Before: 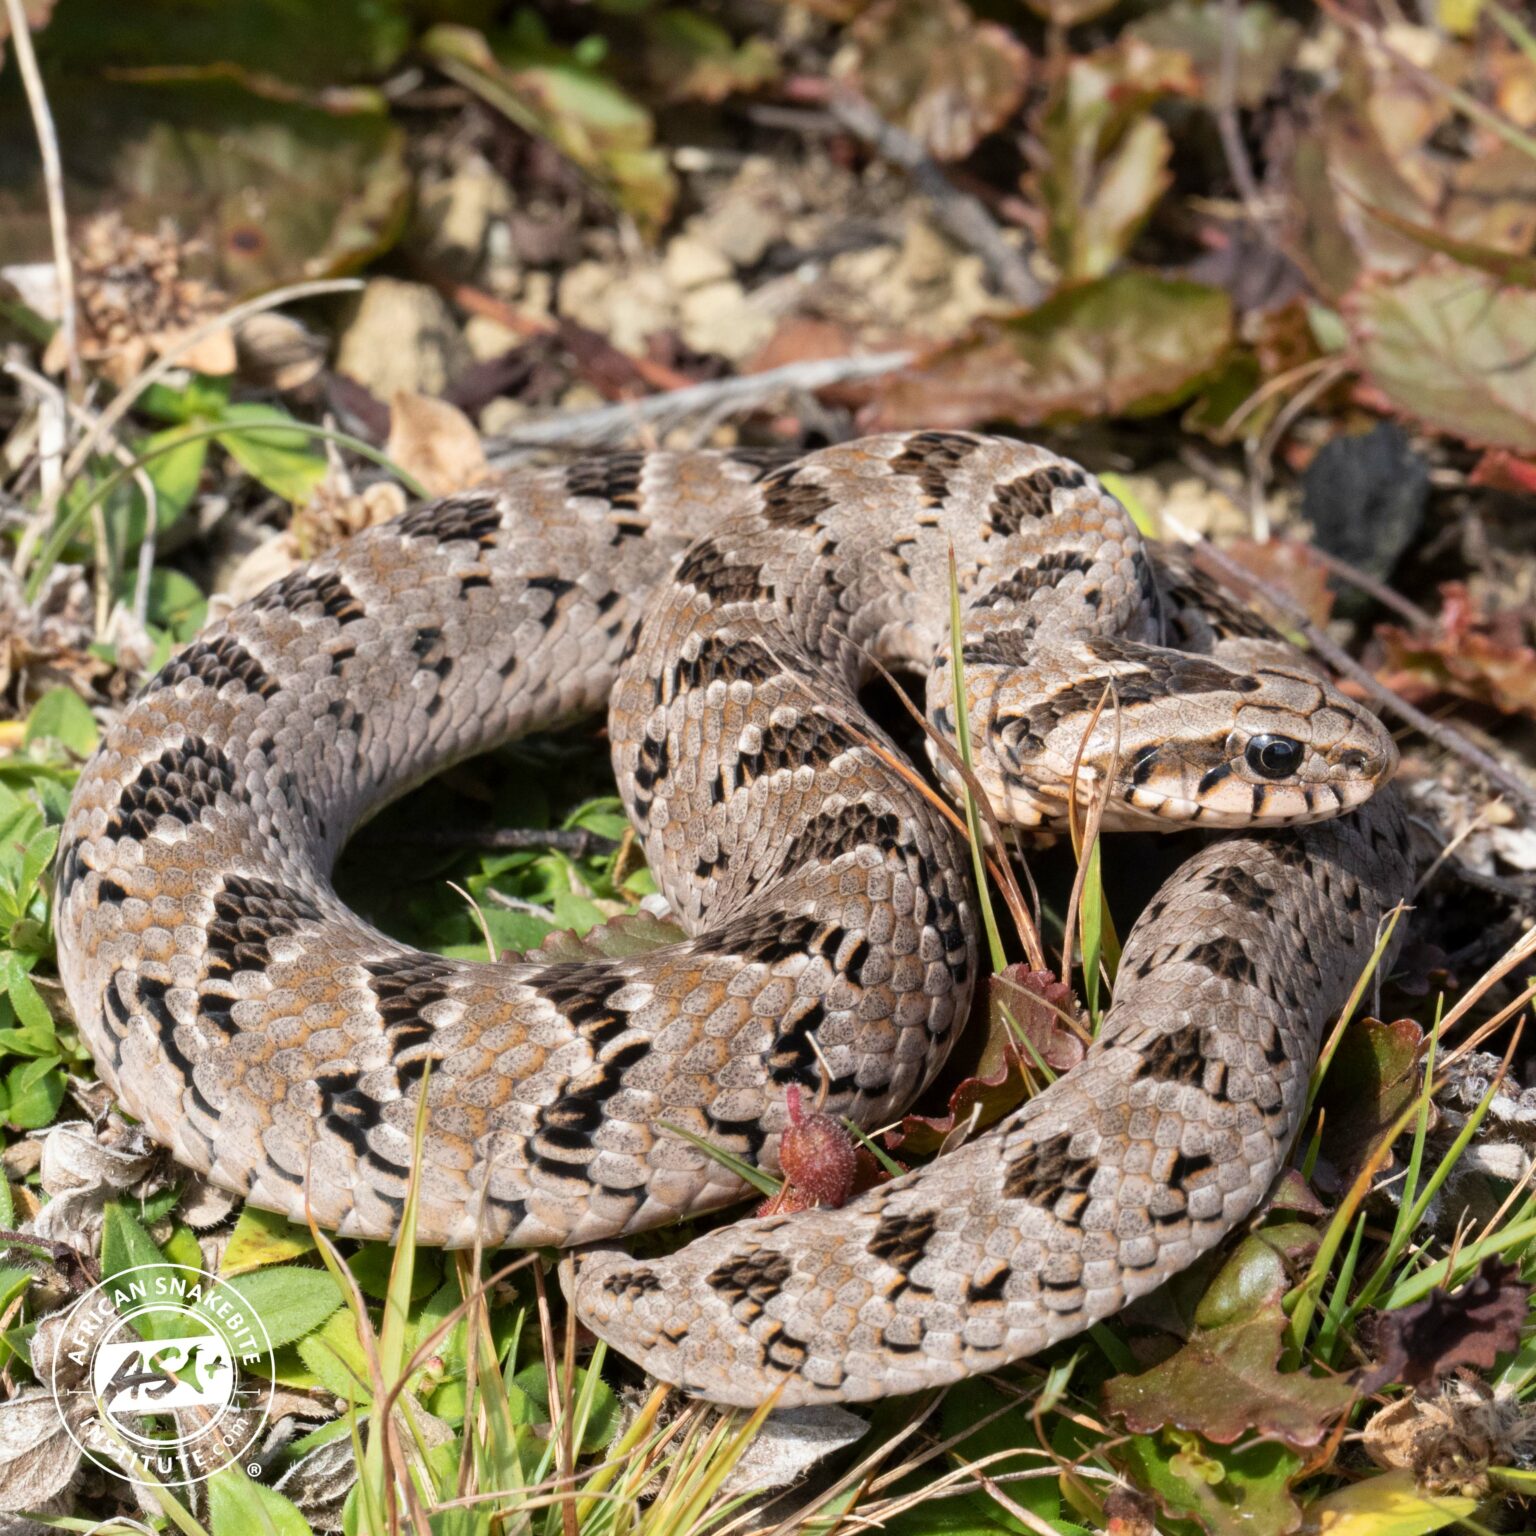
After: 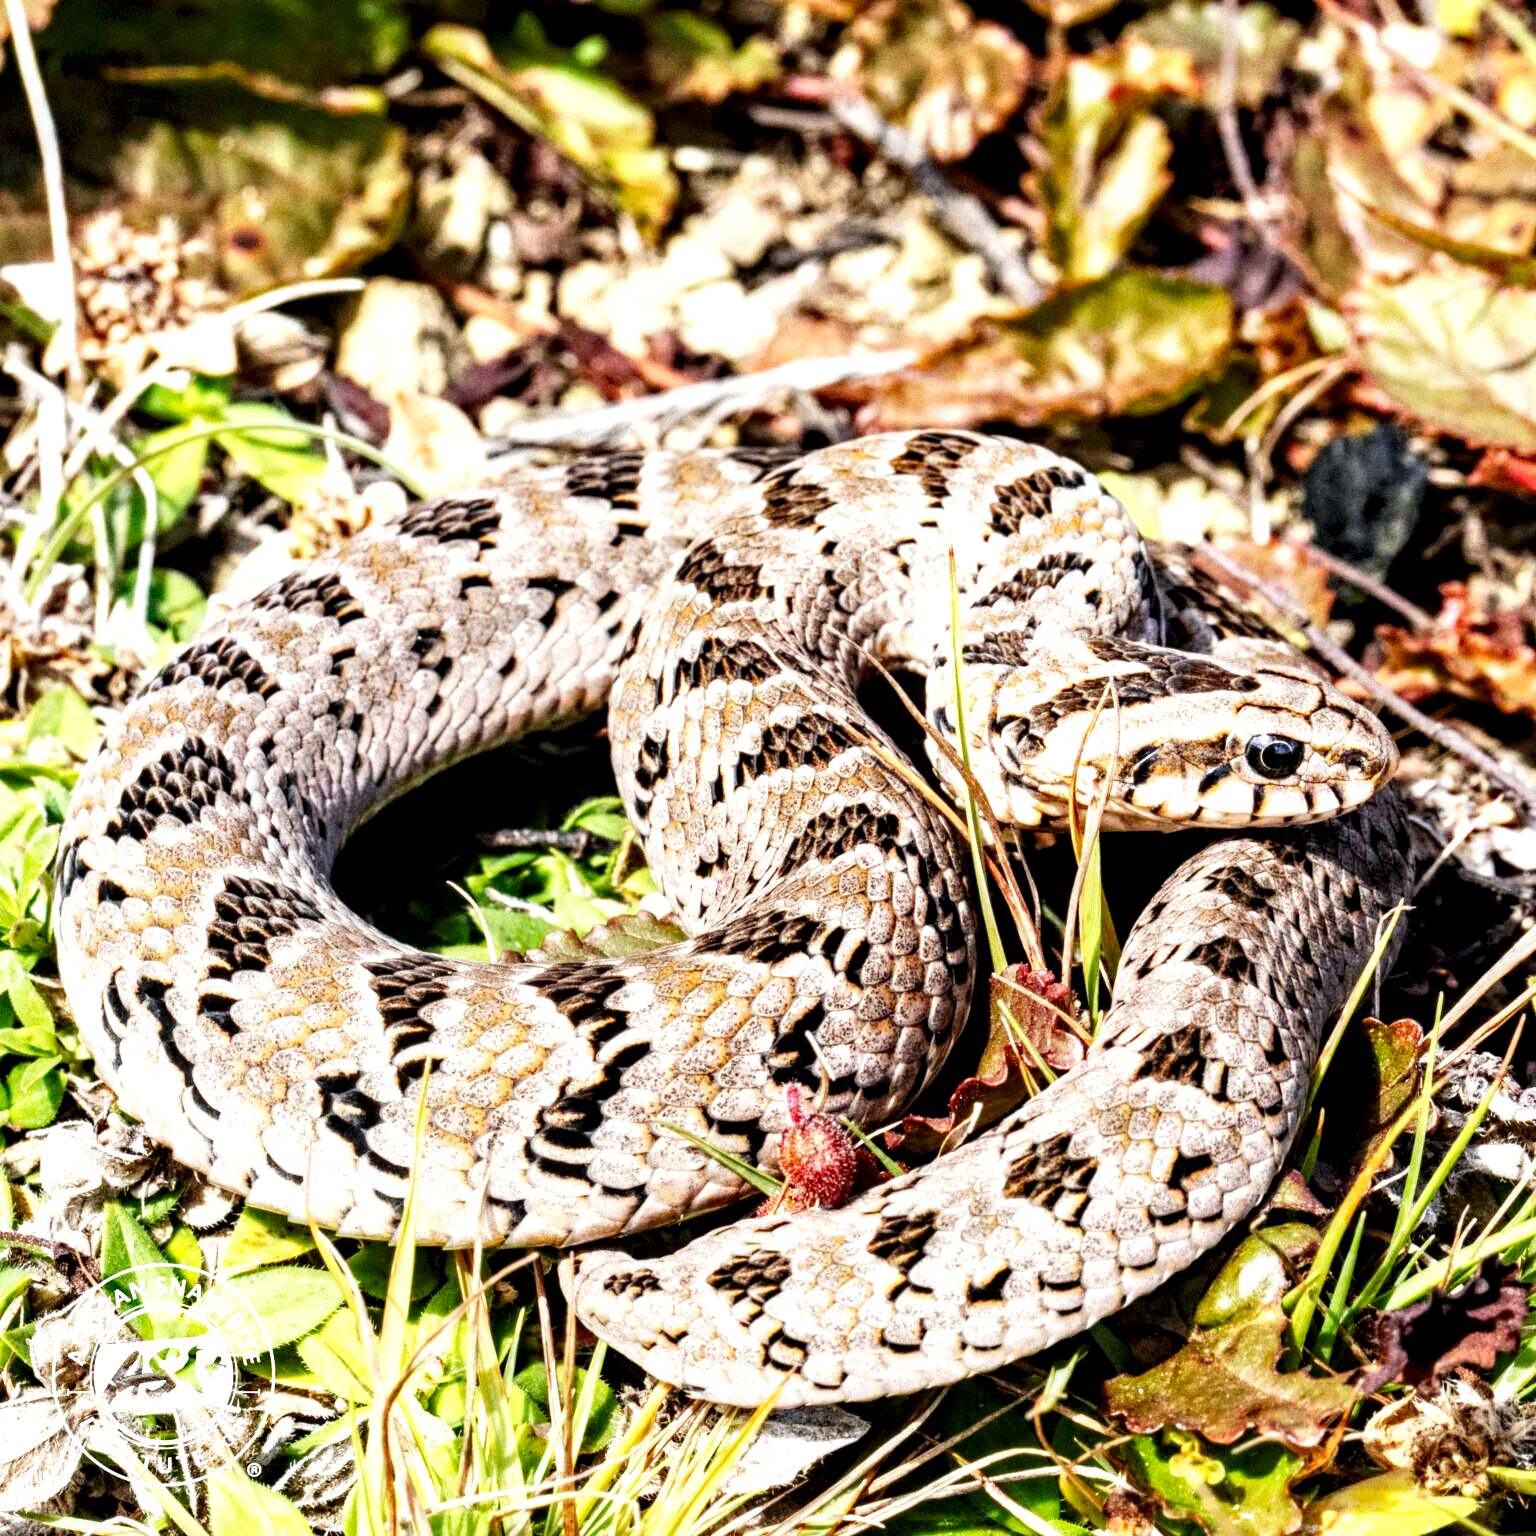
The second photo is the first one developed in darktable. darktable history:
haze removal: strength 0.29, distance 0.25, compatibility mode true, adaptive false
base curve: curves: ch0 [(0, 0) (0.007, 0.004) (0.027, 0.03) (0.046, 0.07) (0.207, 0.54) (0.442, 0.872) (0.673, 0.972) (1, 1)], preserve colors none
local contrast: highlights 65%, shadows 54%, detail 169%, midtone range 0.514
